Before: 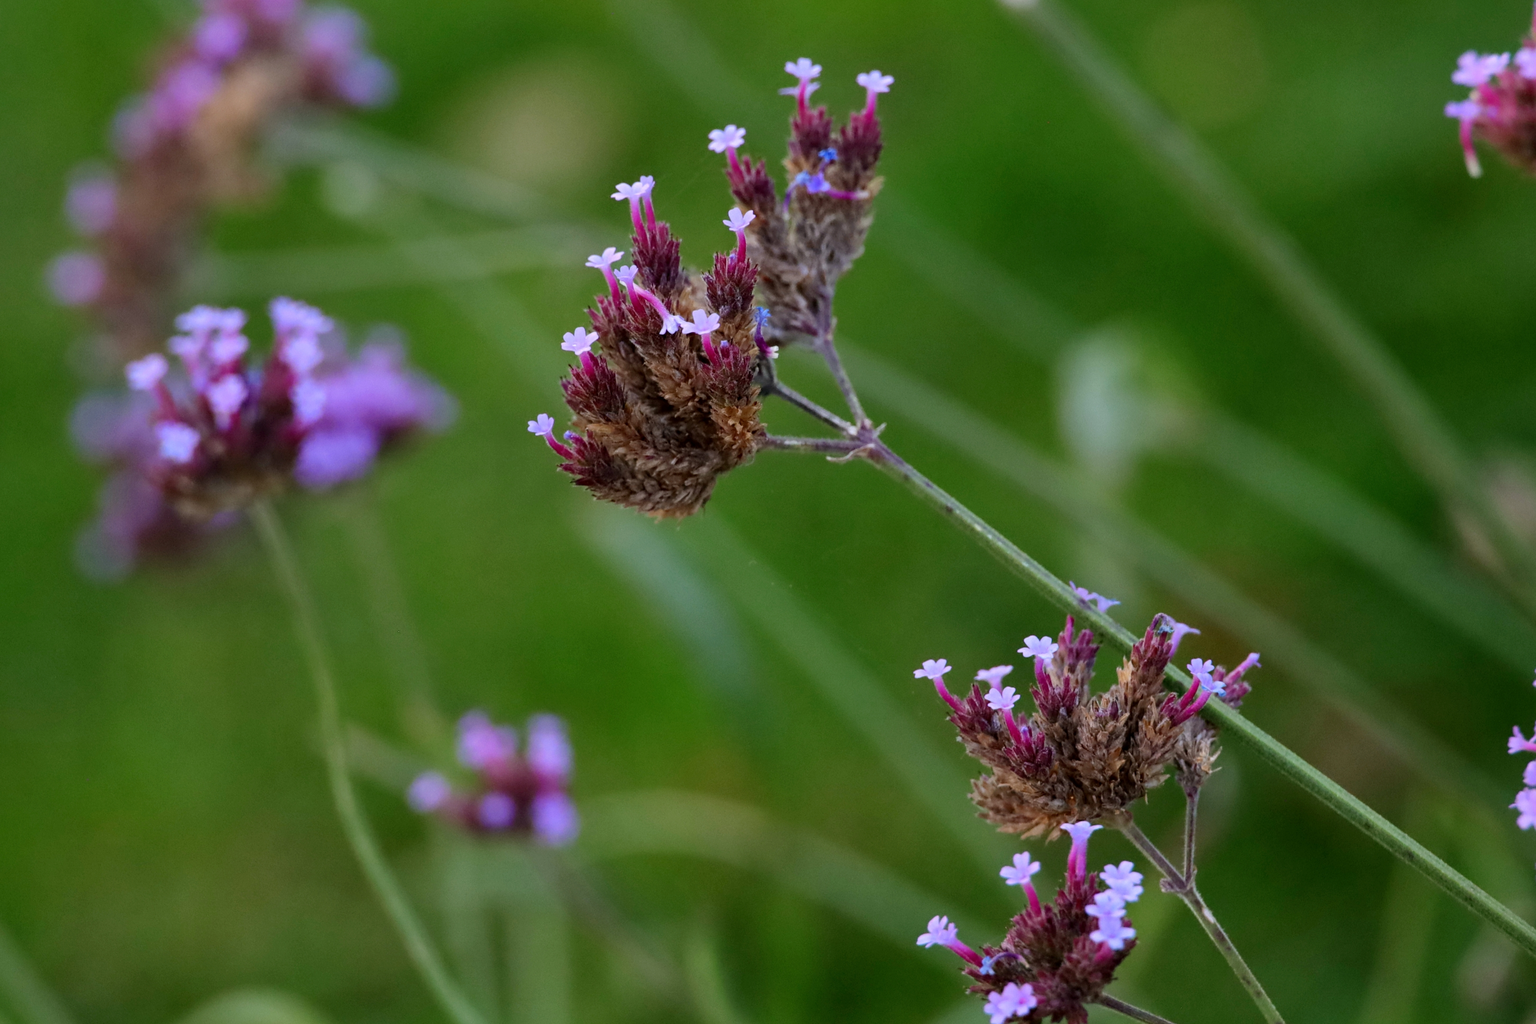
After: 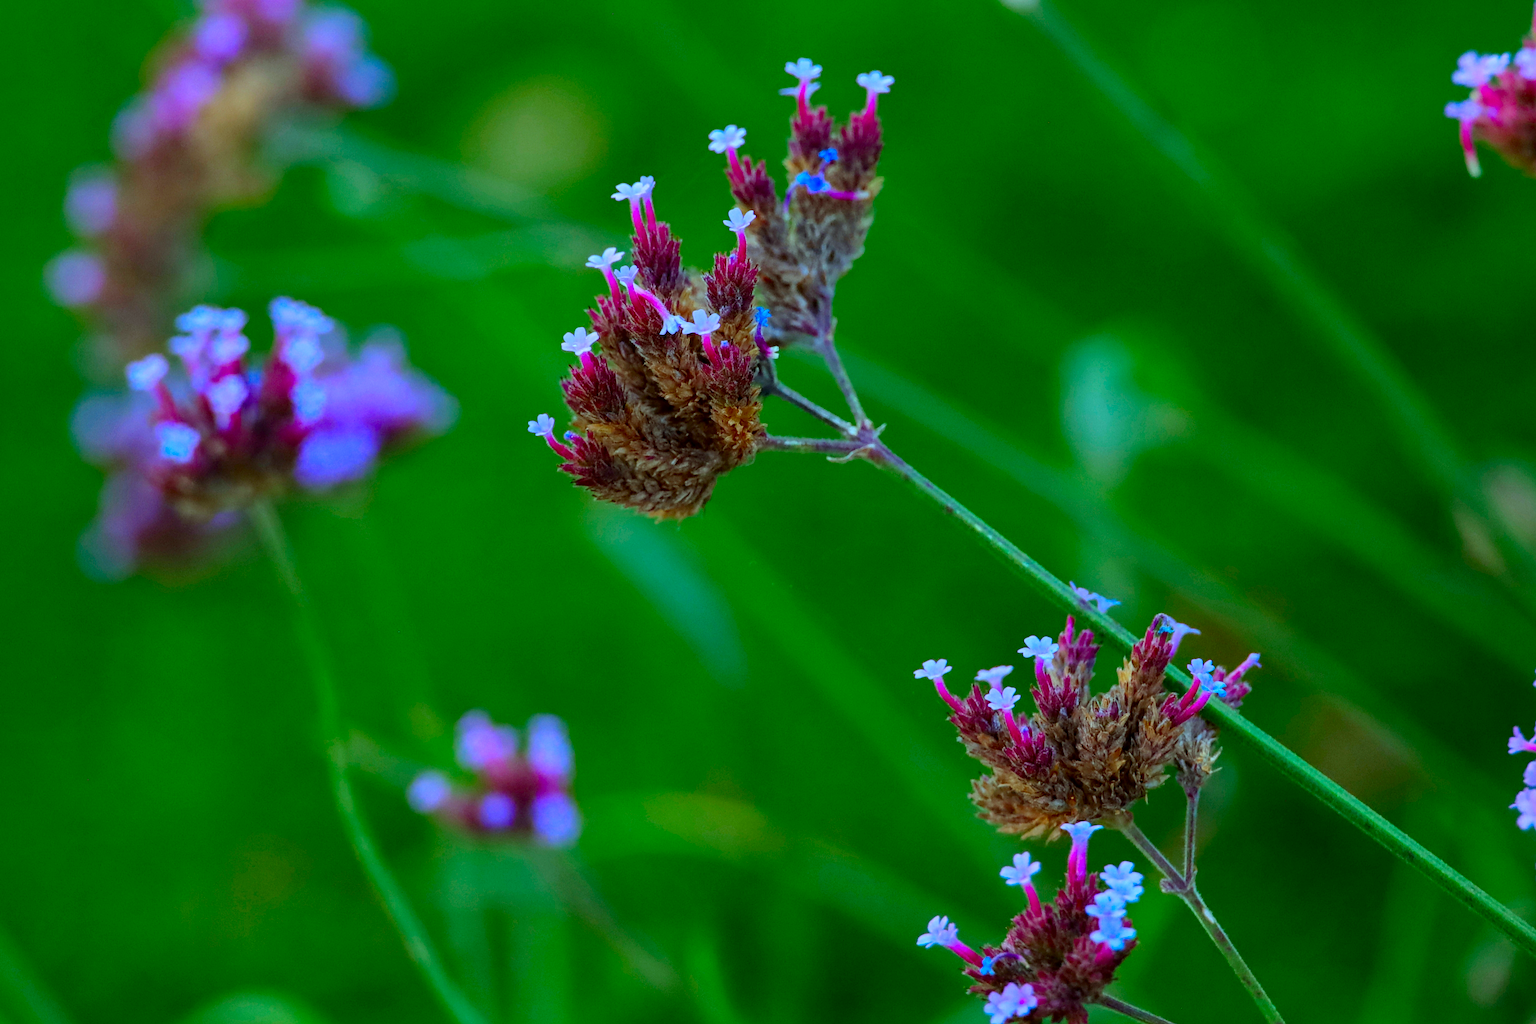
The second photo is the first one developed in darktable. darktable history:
sharpen: radius 0.977, amount 0.606
color correction: highlights a* -10.81, highlights b* 9.89, saturation 1.72
local contrast: detail 109%
color calibration: illuminant F (fluorescent), F source F9 (Cool White Deluxe 4150 K) – high CRI, x 0.373, y 0.373, temperature 4158.56 K
